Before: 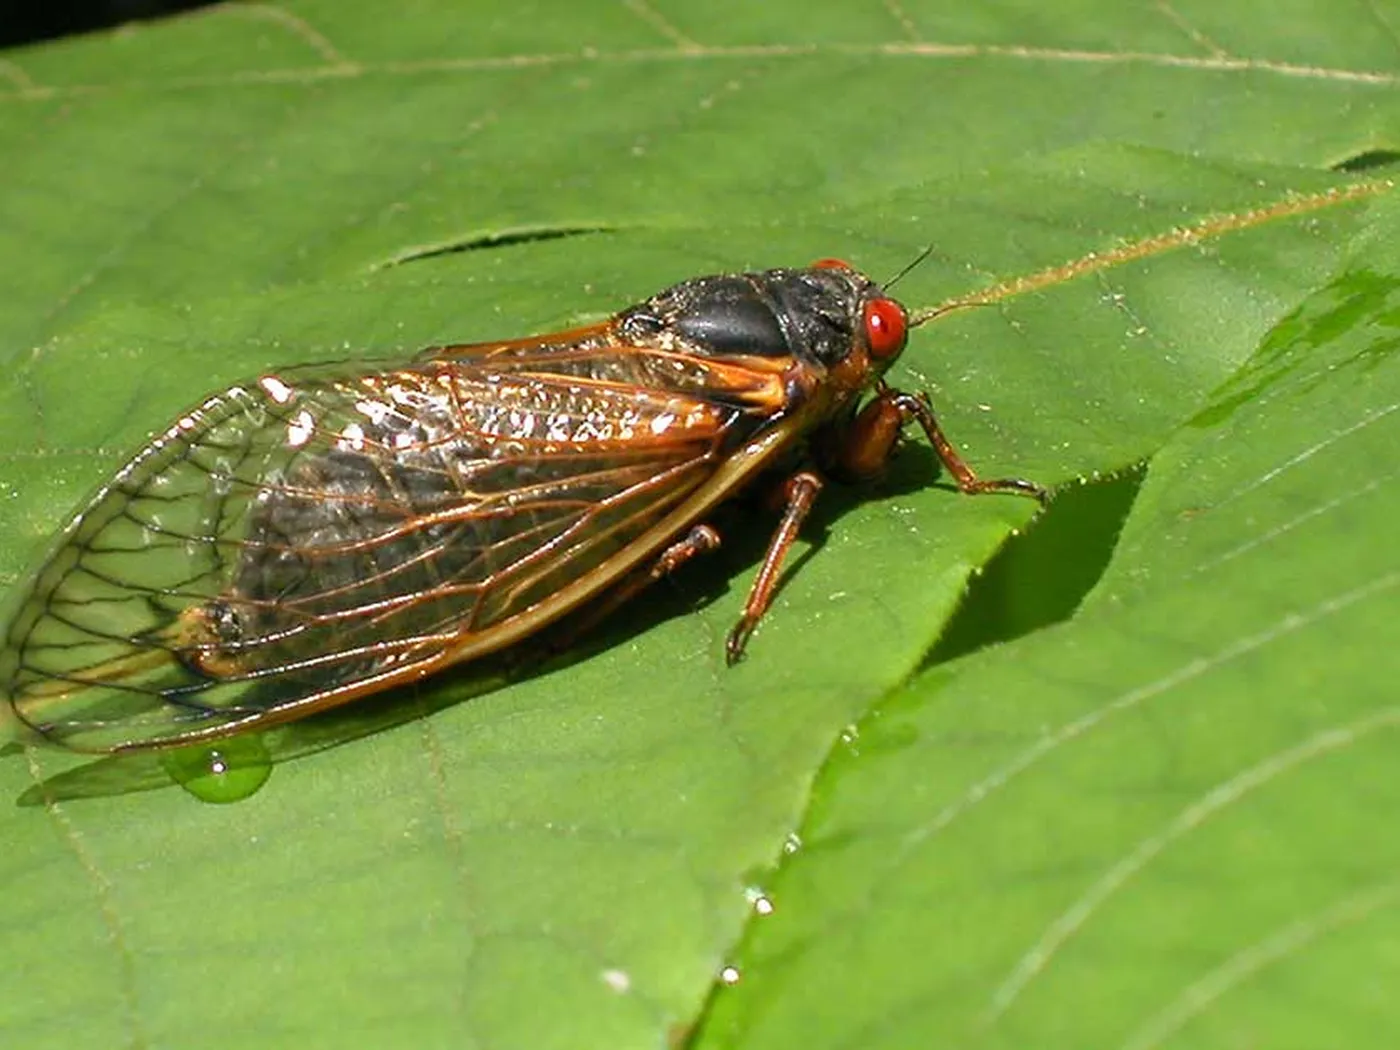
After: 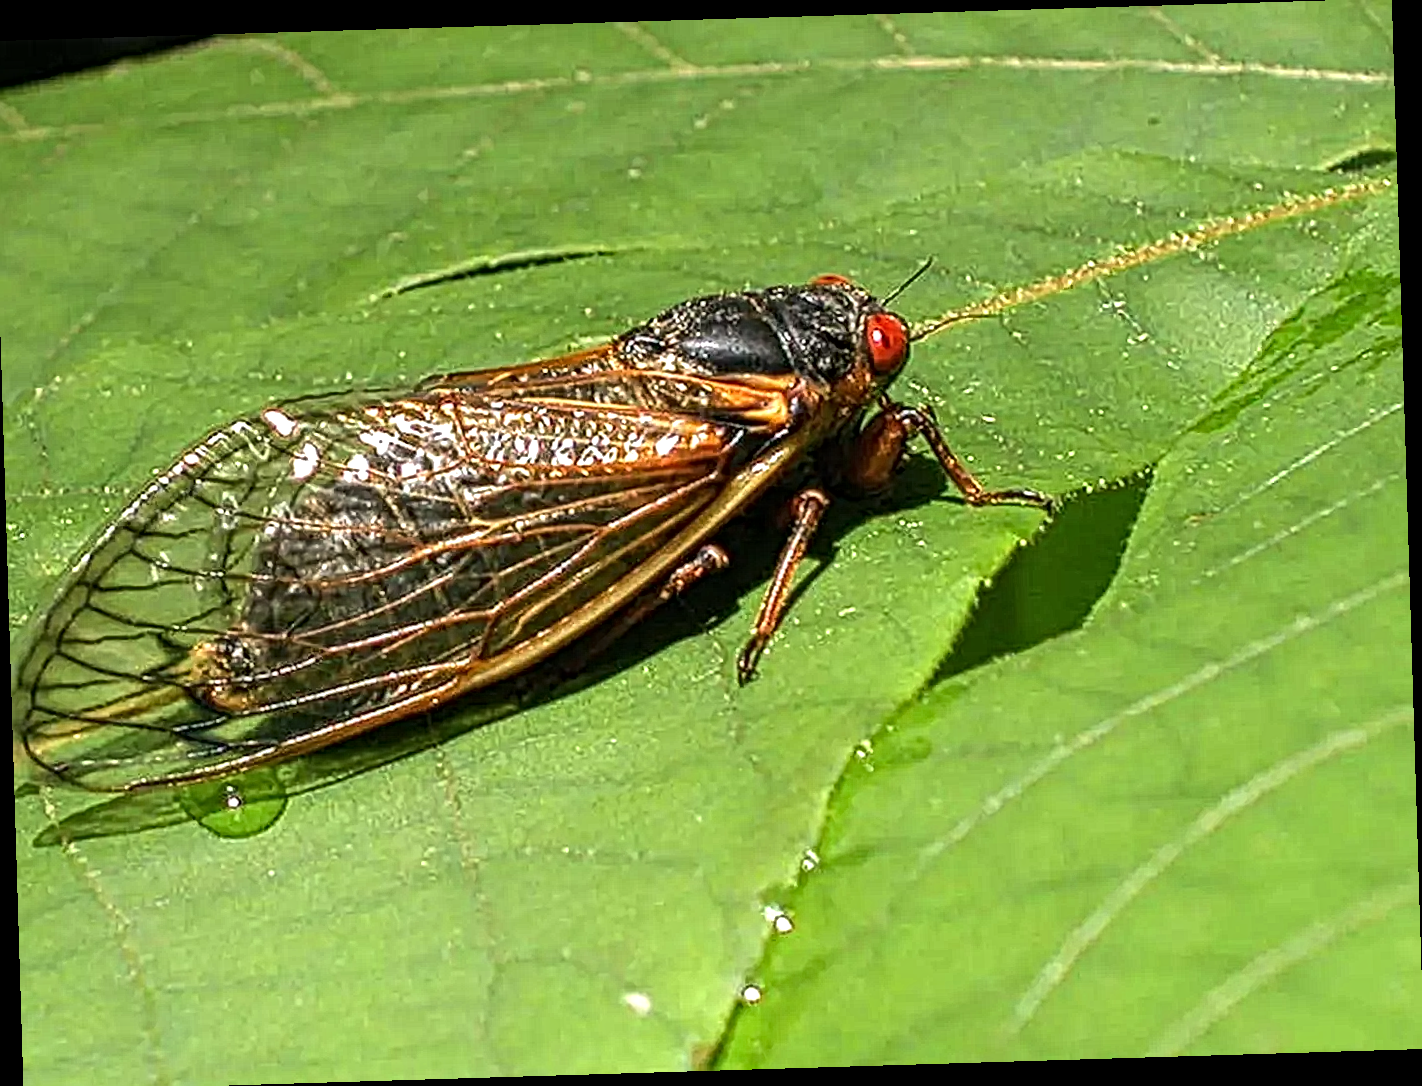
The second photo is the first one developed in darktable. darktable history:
rotate and perspective: rotation -1.75°, automatic cropping off
crop and rotate: left 0.614%, top 0.179%, bottom 0.309%
local contrast: mode bilateral grid, contrast 20, coarseness 3, detail 300%, midtone range 0.2
tone equalizer: -8 EV -0.417 EV, -7 EV -0.389 EV, -6 EV -0.333 EV, -5 EV -0.222 EV, -3 EV 0.222 EV, -2 EV 0.333 EV, -1 EV 0.389 EV, +0 EV 0.417 EV, edges refinement/feathering 500, mask exposure compensation -1.57 EV, preserve details no
